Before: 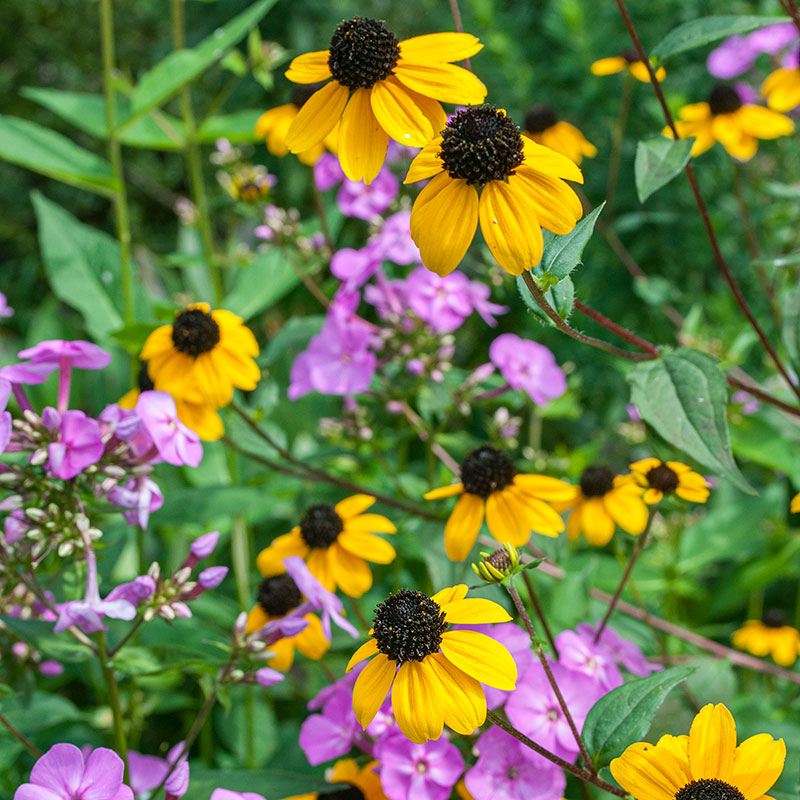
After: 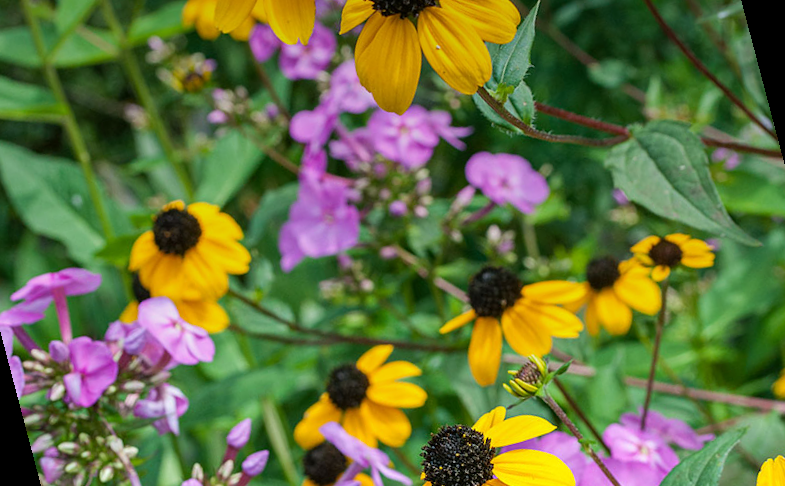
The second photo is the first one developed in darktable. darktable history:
rotate and perspective: rotation -14.8°, crop left 0.1, crop right 0.903, crop top 0.25, crop bottom 0.748
graduated density: on, module defaults
